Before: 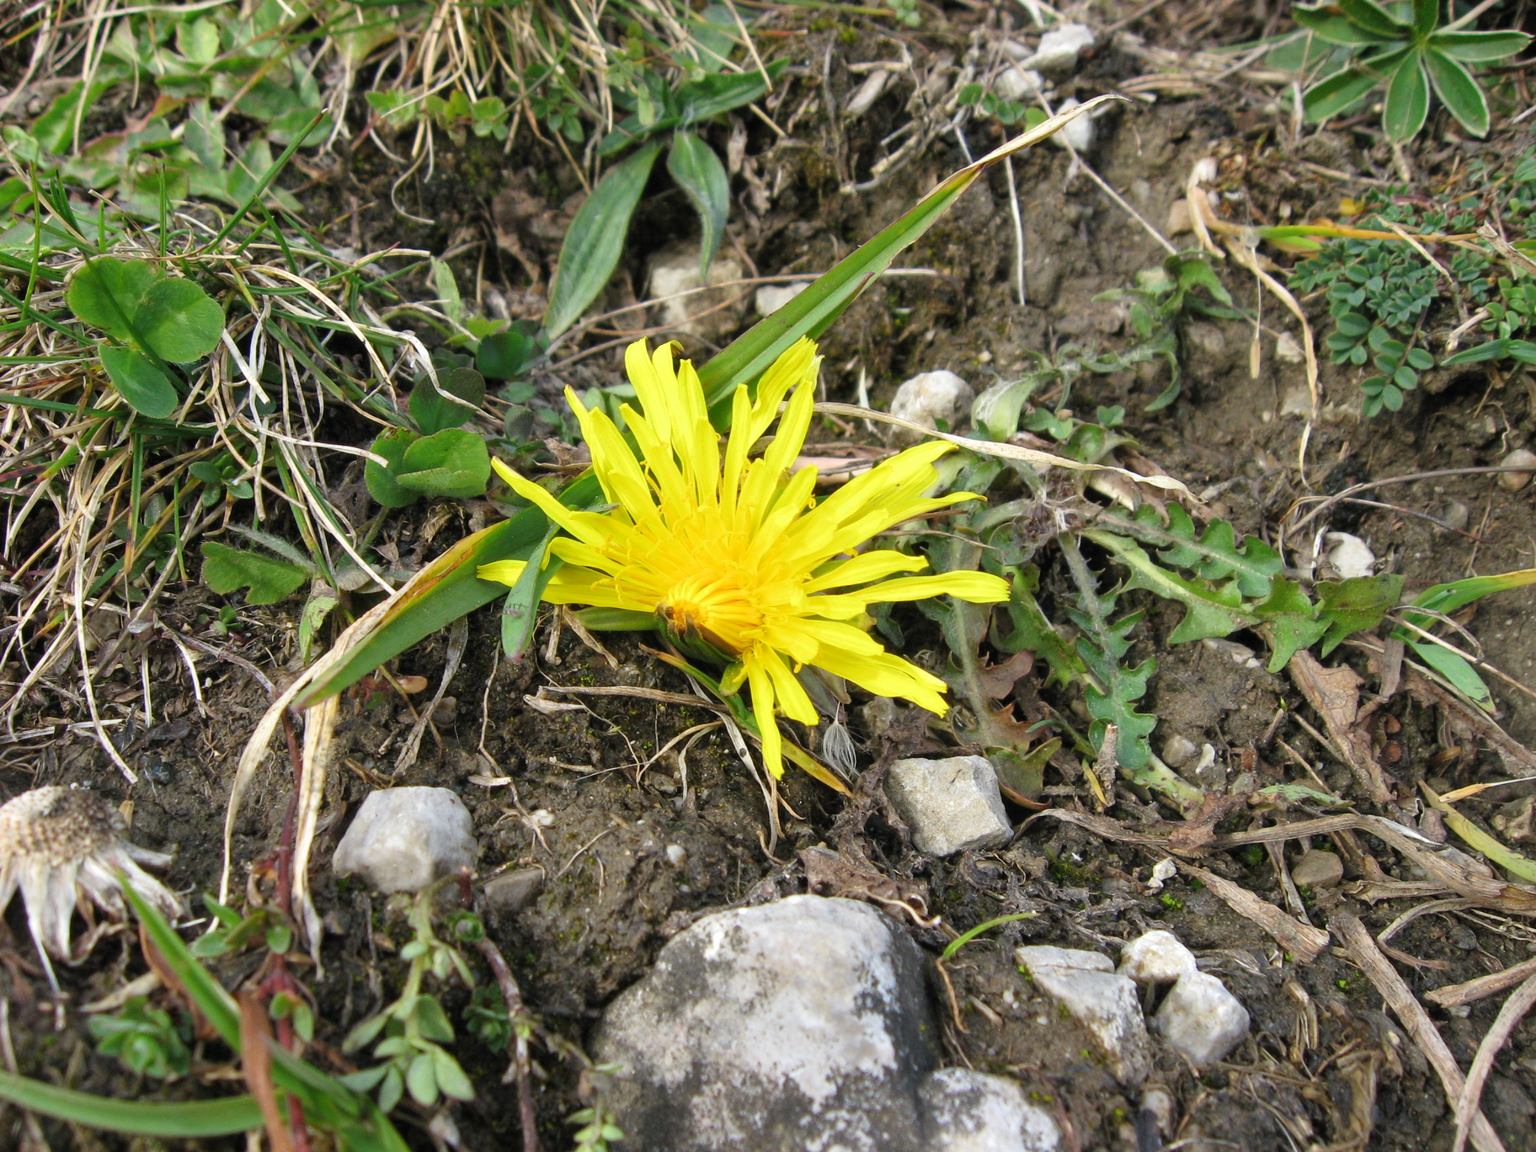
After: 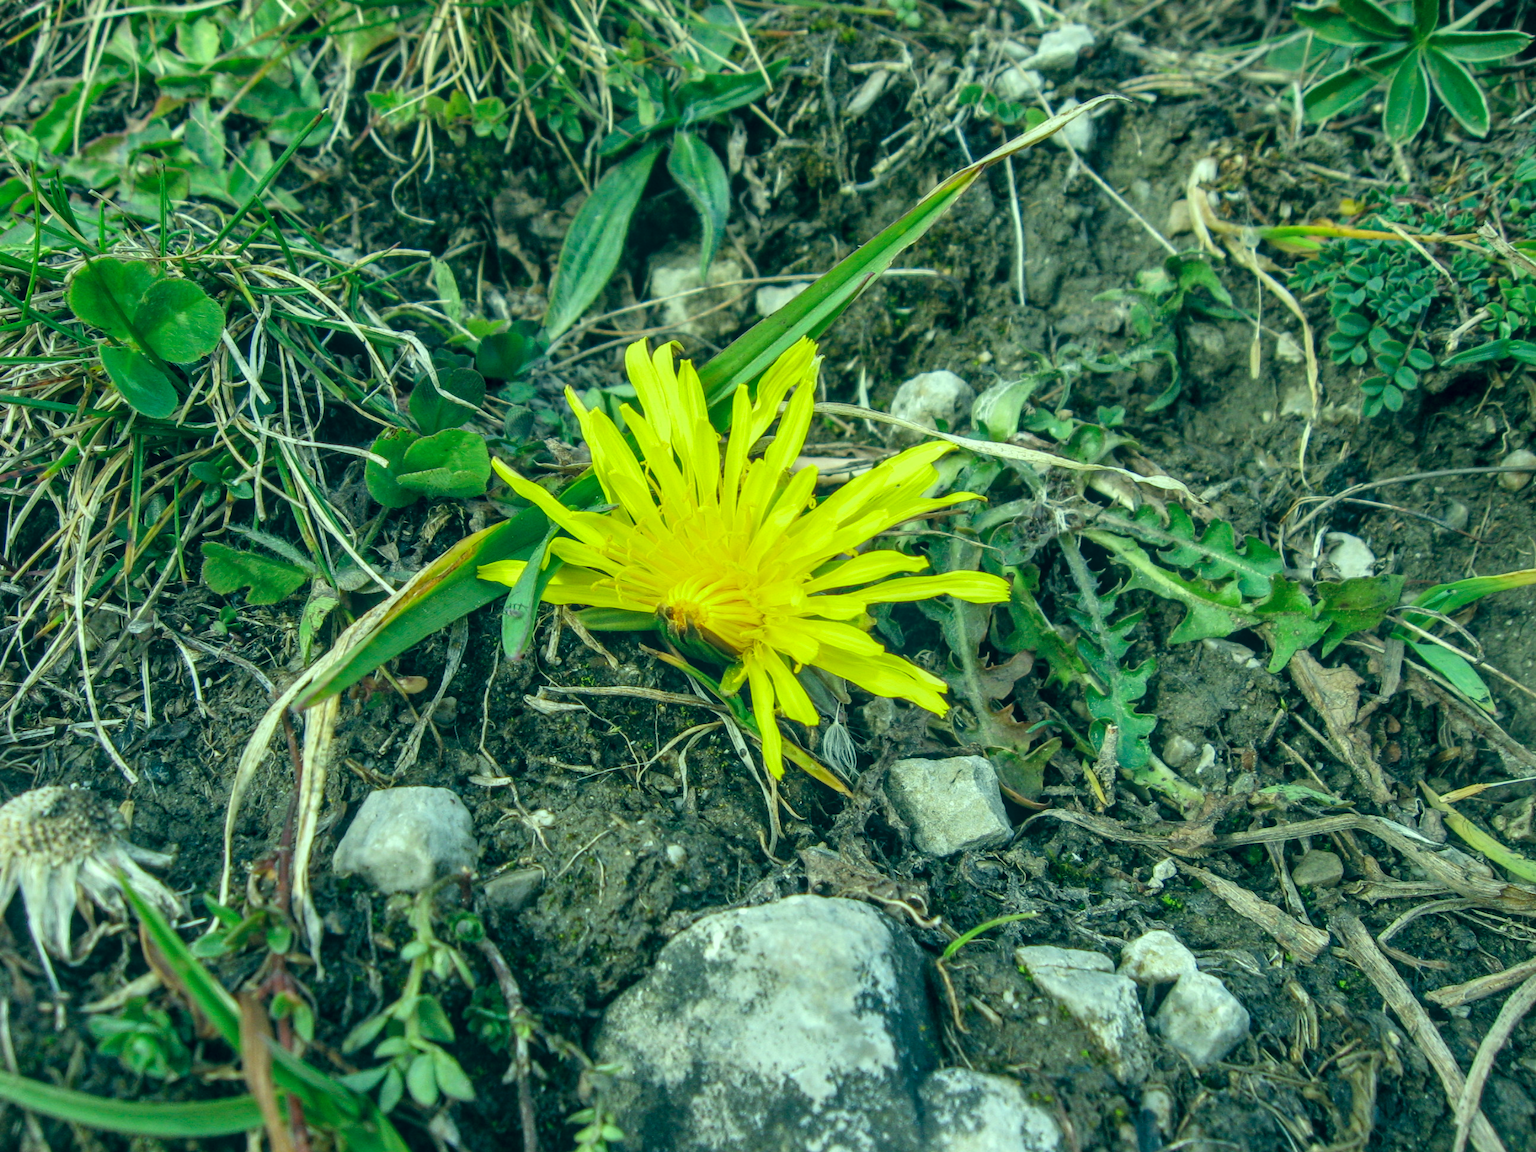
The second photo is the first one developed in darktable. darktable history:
local contrast: highlights 0%, shadows 0%, detail 133%
color correction: highlights a* -20.08, highlights b* 9.8, shadows a* -20.4, shadows b* -10.76
